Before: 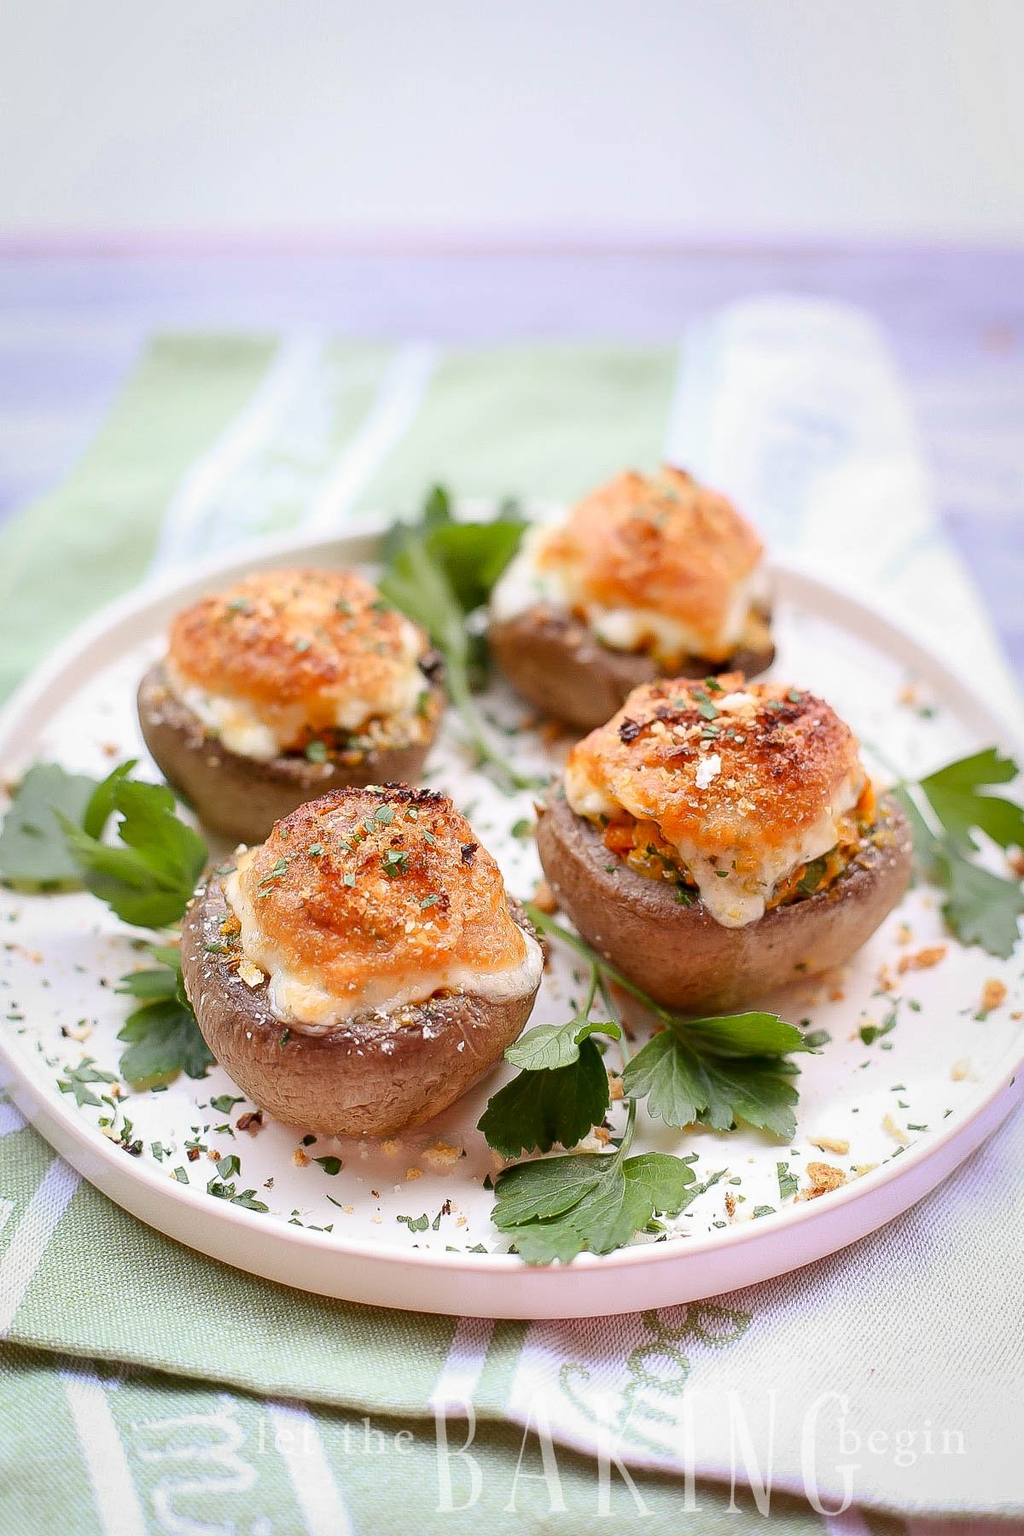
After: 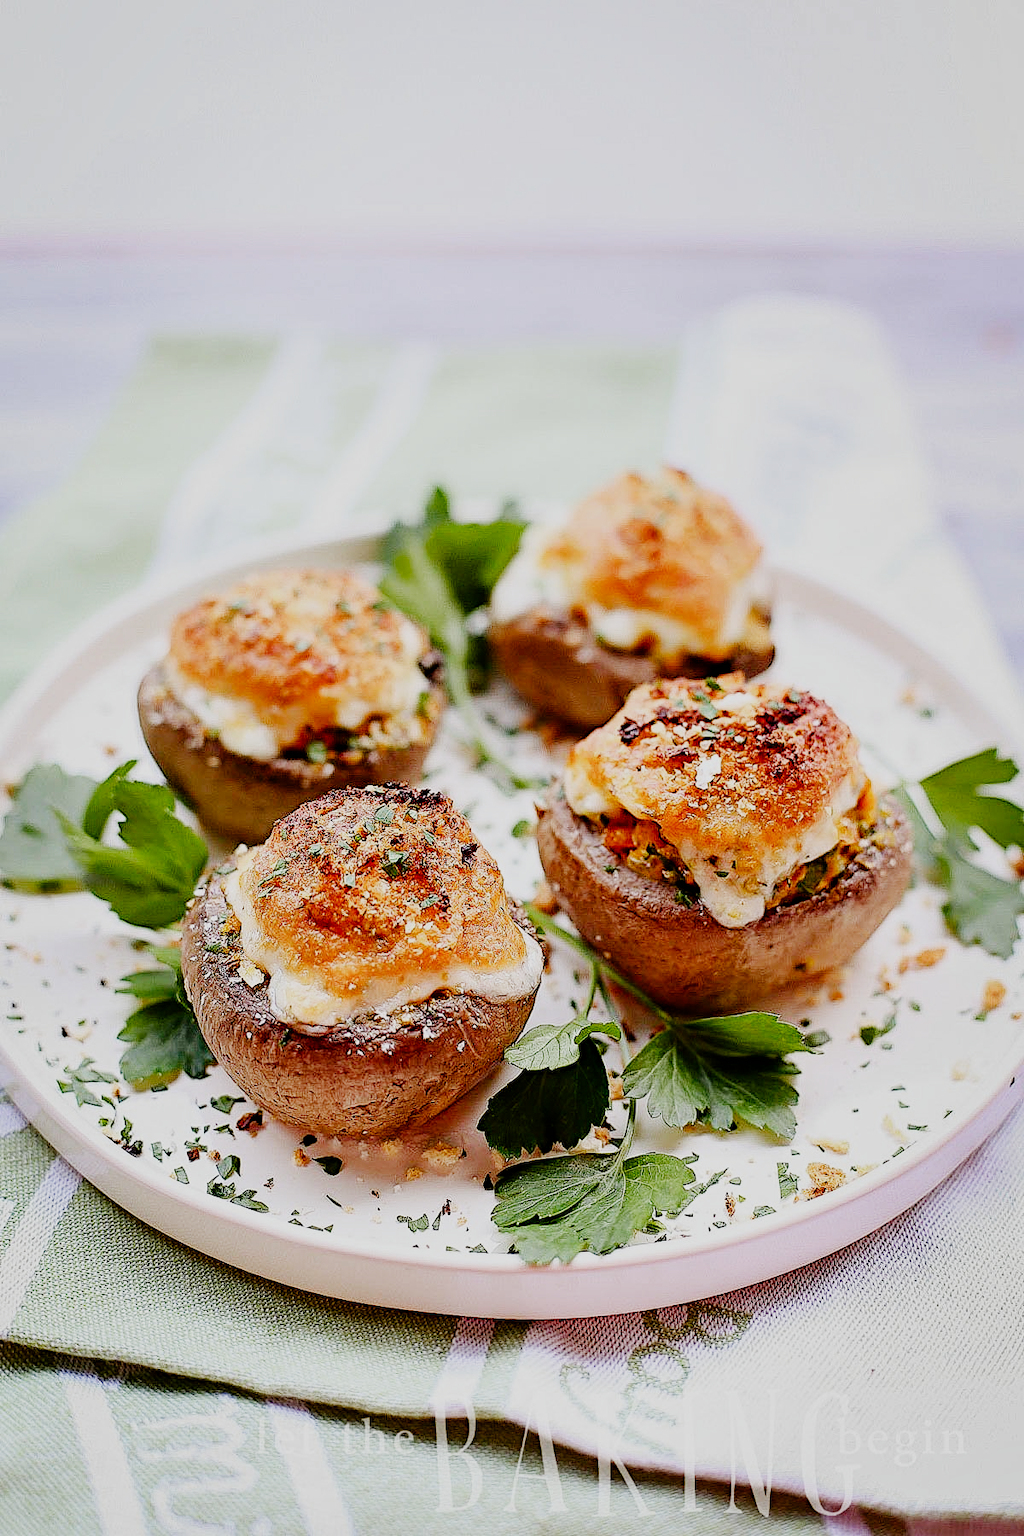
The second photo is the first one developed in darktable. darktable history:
contrast equalizer "clarity": octaves 7, y [[0.6 ×6], [0.55 ×6], [0 ×6], [0 ×6], [0 ×6]], mix 0.3
diffuse or sharpen "sharpen demosaicing: AA filter": edge sensitivity 1, 1st order anisotropy 100%, 2nd order anisotropy 100%, 3rd order anisotropy 100%, 4th order anisotropy 100%, 1st order speed -25%, 2nd order speed -25%, 3rd order speed -25%, 4th order speed -25%
sigmoid "smooth": skew -0.2, preserve hue 0%, red attenuation 0.1, red rotation 0.035, green attenuation 0.1, green rotation -0.017, blue attenuation 0.15, blue rotation -0.052, base primaries Rec2020
color balance rgb "basic colorfulness: standard": perceptual saturation grading › global saturation 20%, perceptual saturation grading › highlights -25%, perceptual saturation grading › shadows 25%
